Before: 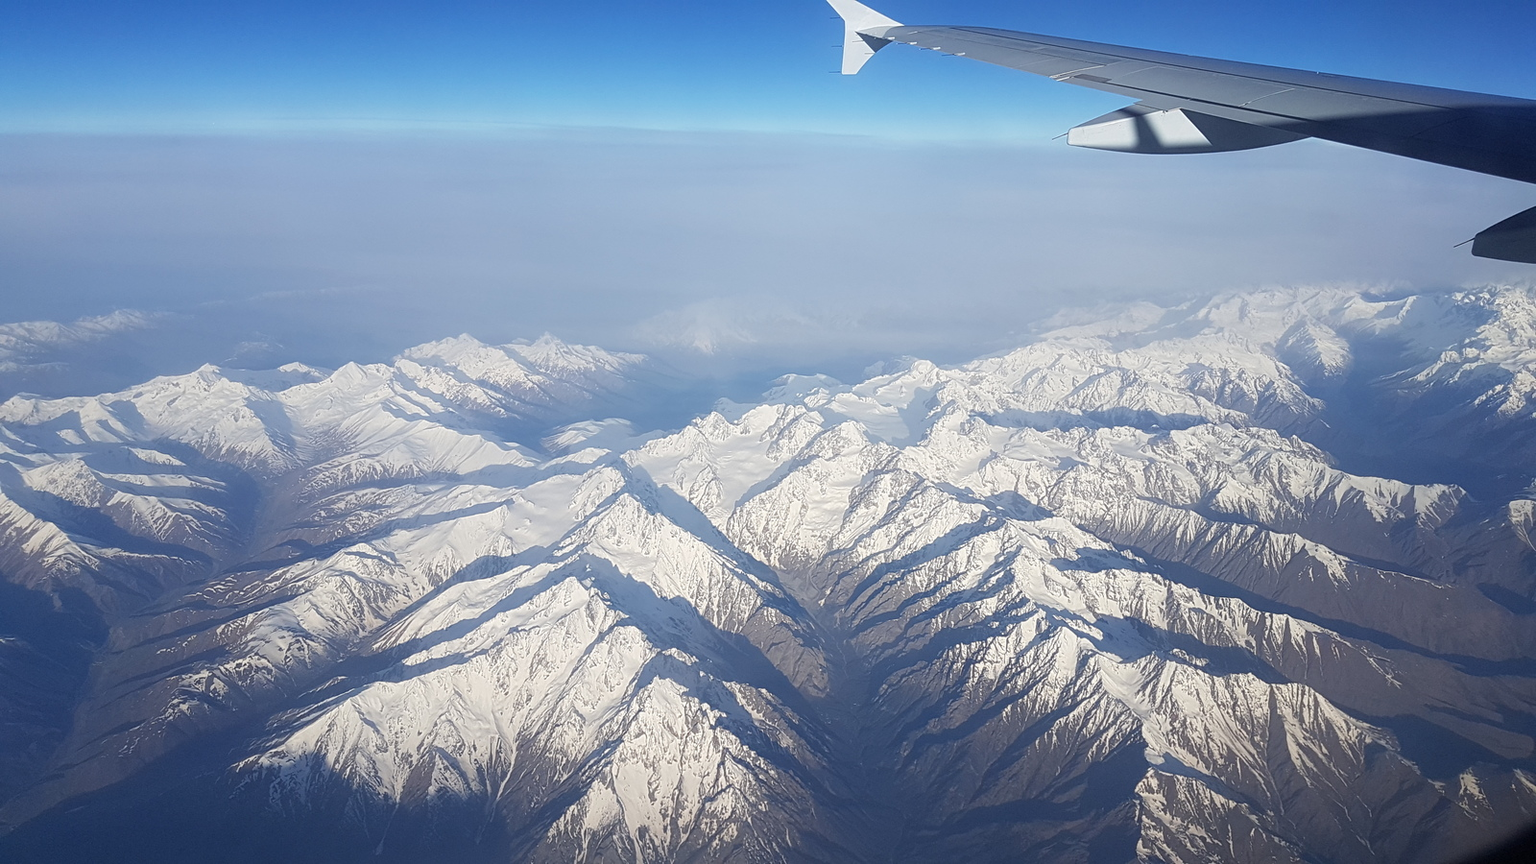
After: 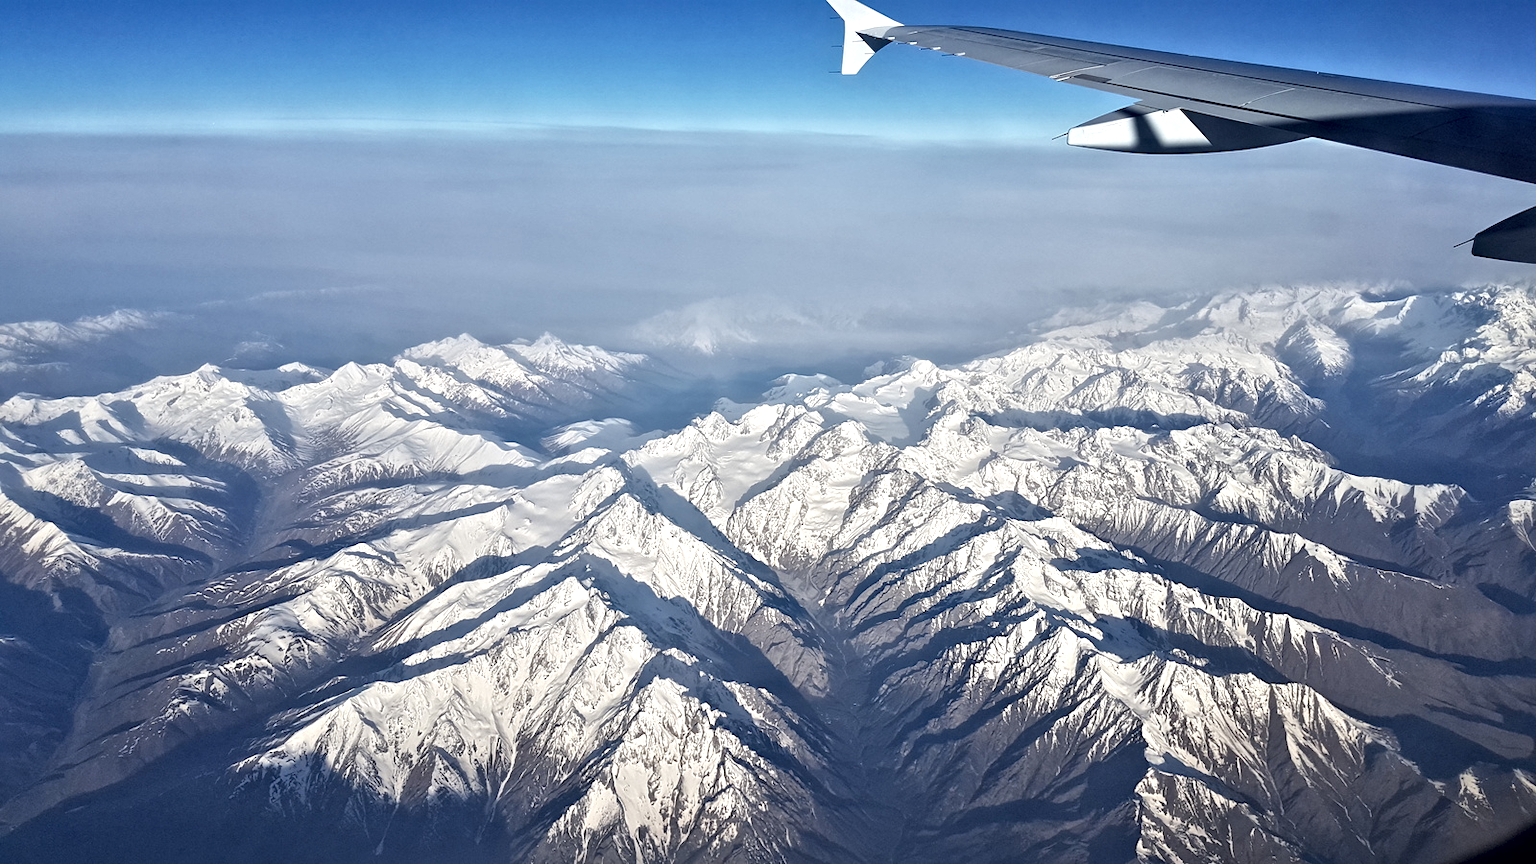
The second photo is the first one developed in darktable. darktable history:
local contrast: mode bilateral grid, contrast 20, coarseness 20, detail 150%, midtone range 0.2
contrast equalizer: y [[0.511, 0.558, 0.631, 0.632, 0.559, 0.512], [0.5 ×6], [0.5 ×6], [0 ×6], [0 ×6]] | blend: blend mode average, opacity 100%; mask: uniform (no mask)
